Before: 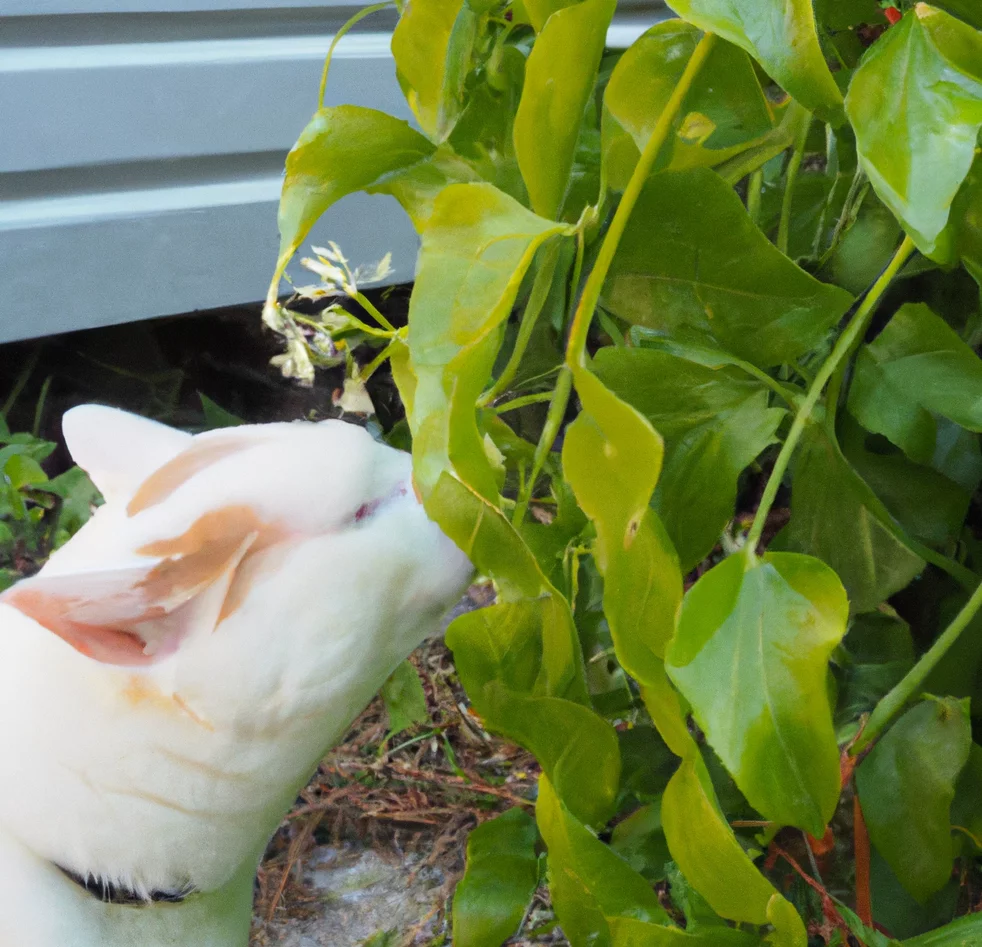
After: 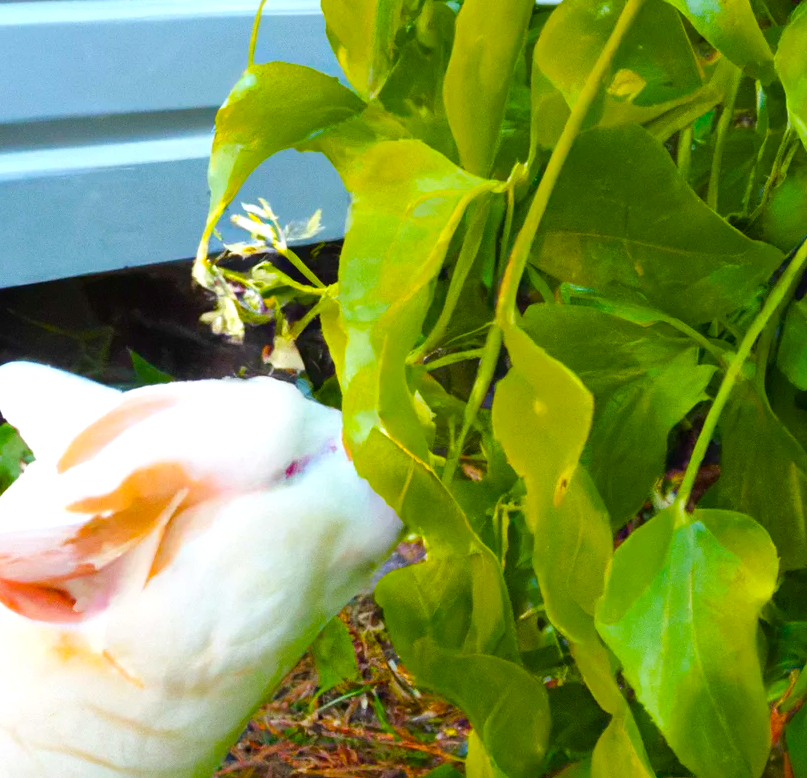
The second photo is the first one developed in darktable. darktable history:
color balance rgb: linear chroma grading › shadows 10%, linear chroma grading › highlights 10%, linear chroma grading › global chroma 15%, linear chroma grading › mid-tones 15%, perceptual saturation grading › global saturation 40%, perceptual saturation grading › highlights -25%, perceptual saturation grading › mid-tones 35%, perceptual saturation grading › shadows 35%, perceptual brilliance grading › global brilliance 11.29%, global vibrance 11.29%
crop and rotate: left 7.196%, top 4.574%, right 10.605%, bottom 13.178%
